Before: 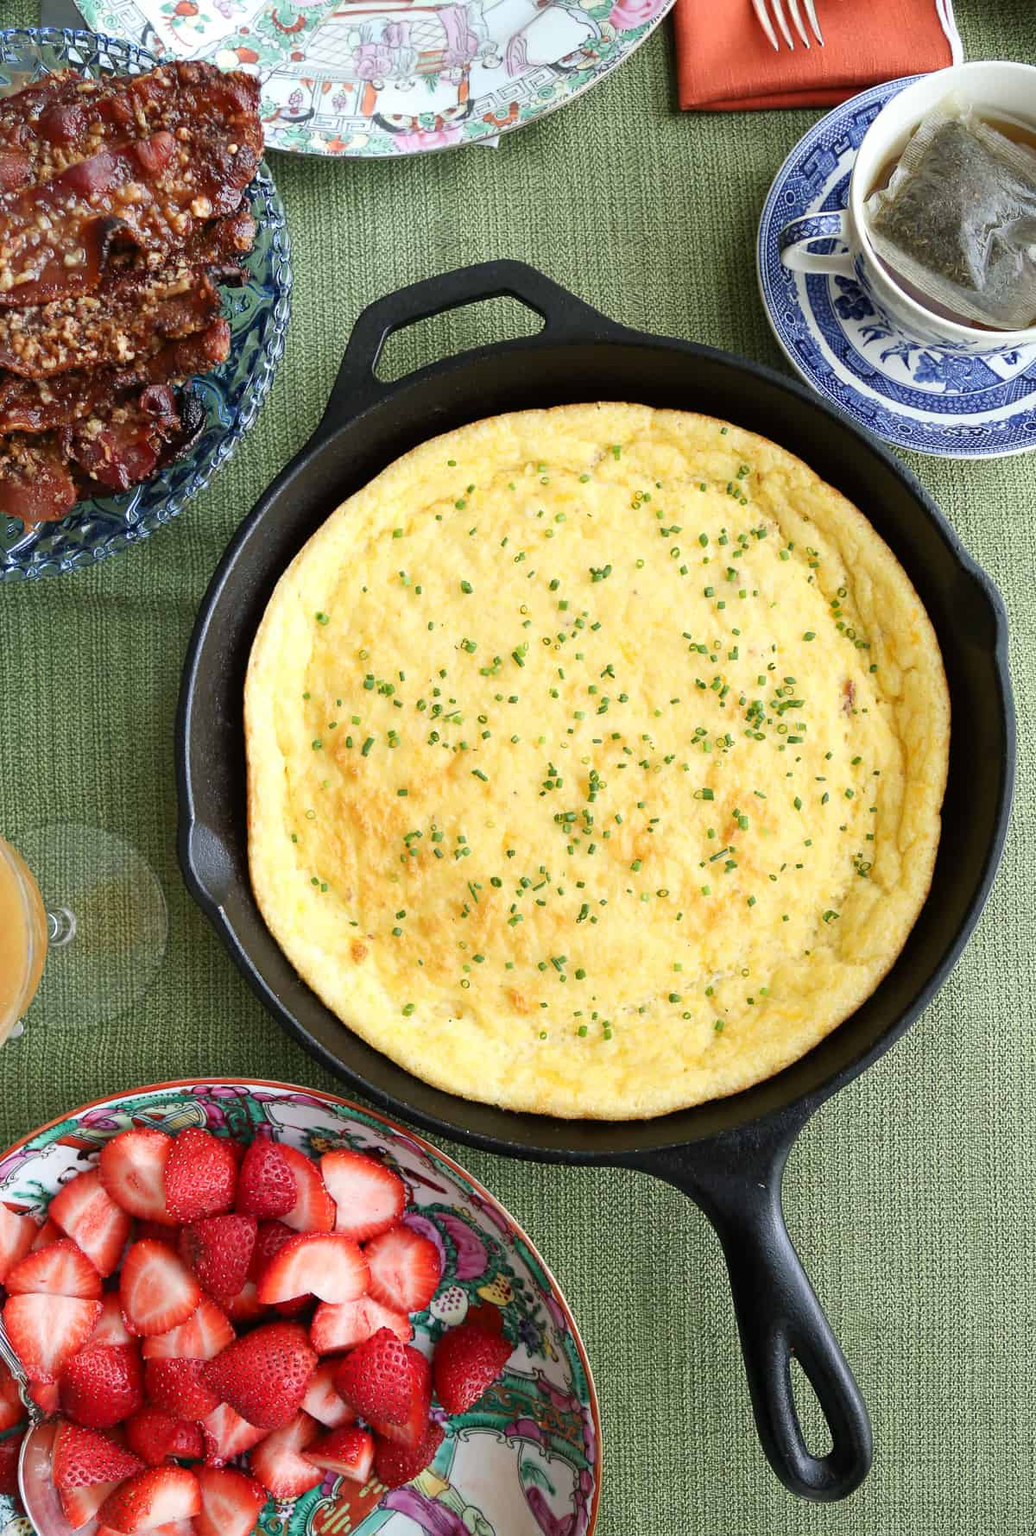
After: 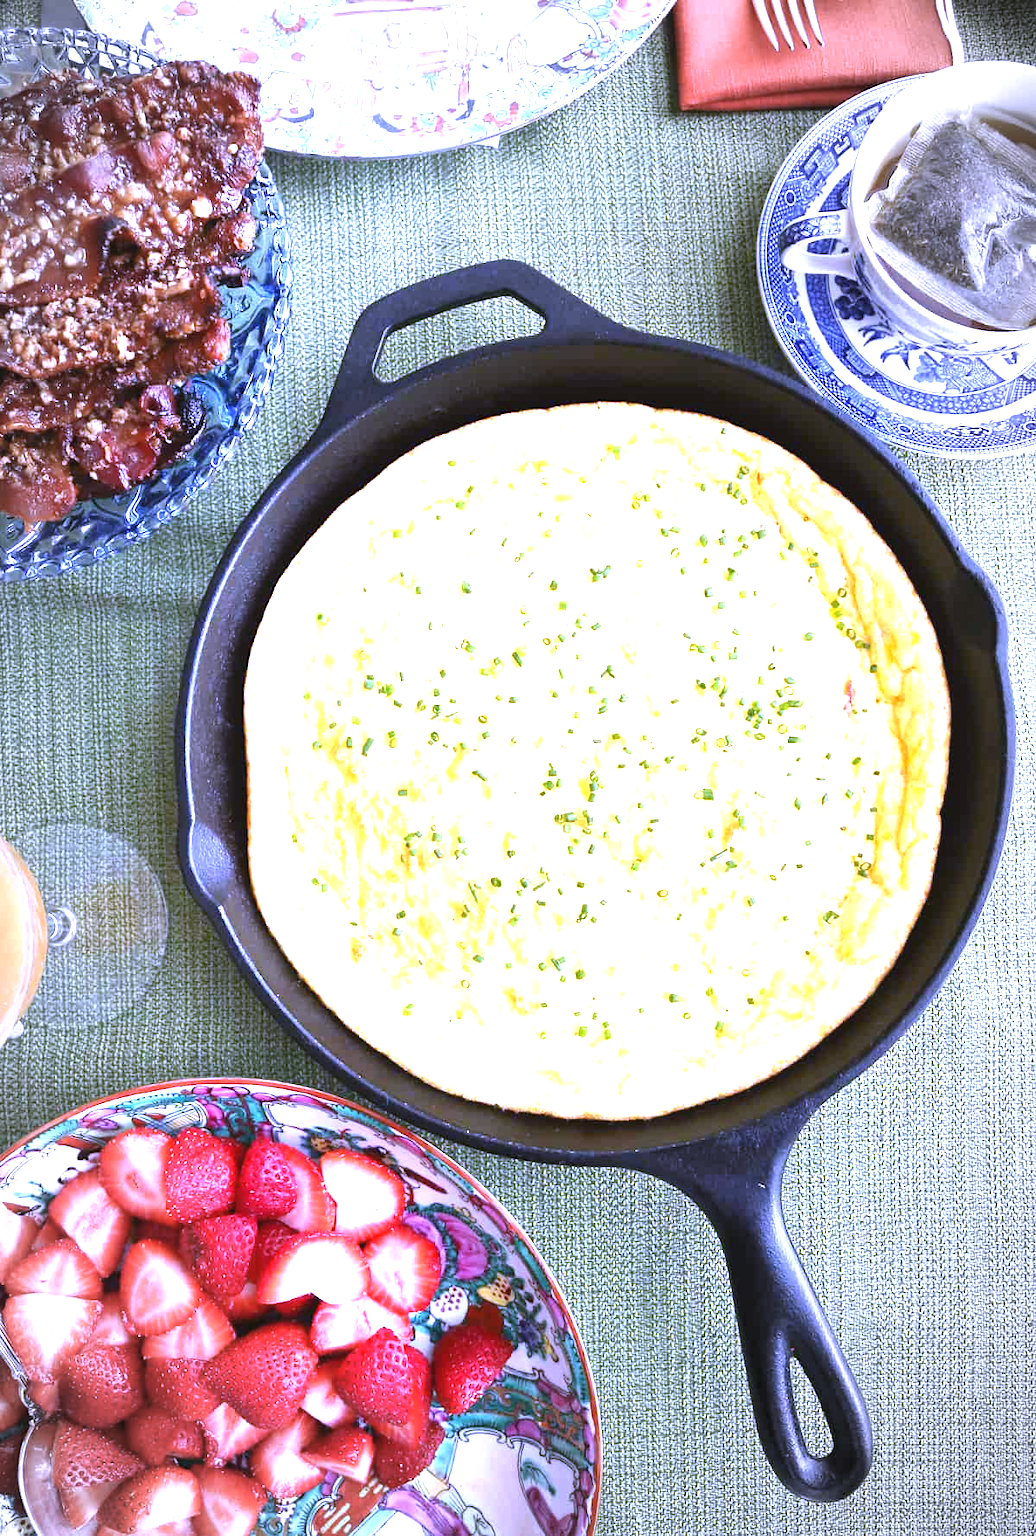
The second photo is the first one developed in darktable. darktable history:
vignetting: automatic ratio true
exposure: black level correction -0.002, exposure 1.35 EV, compensate highlight preservation false
white balance: red 0.98, blue 1.61
